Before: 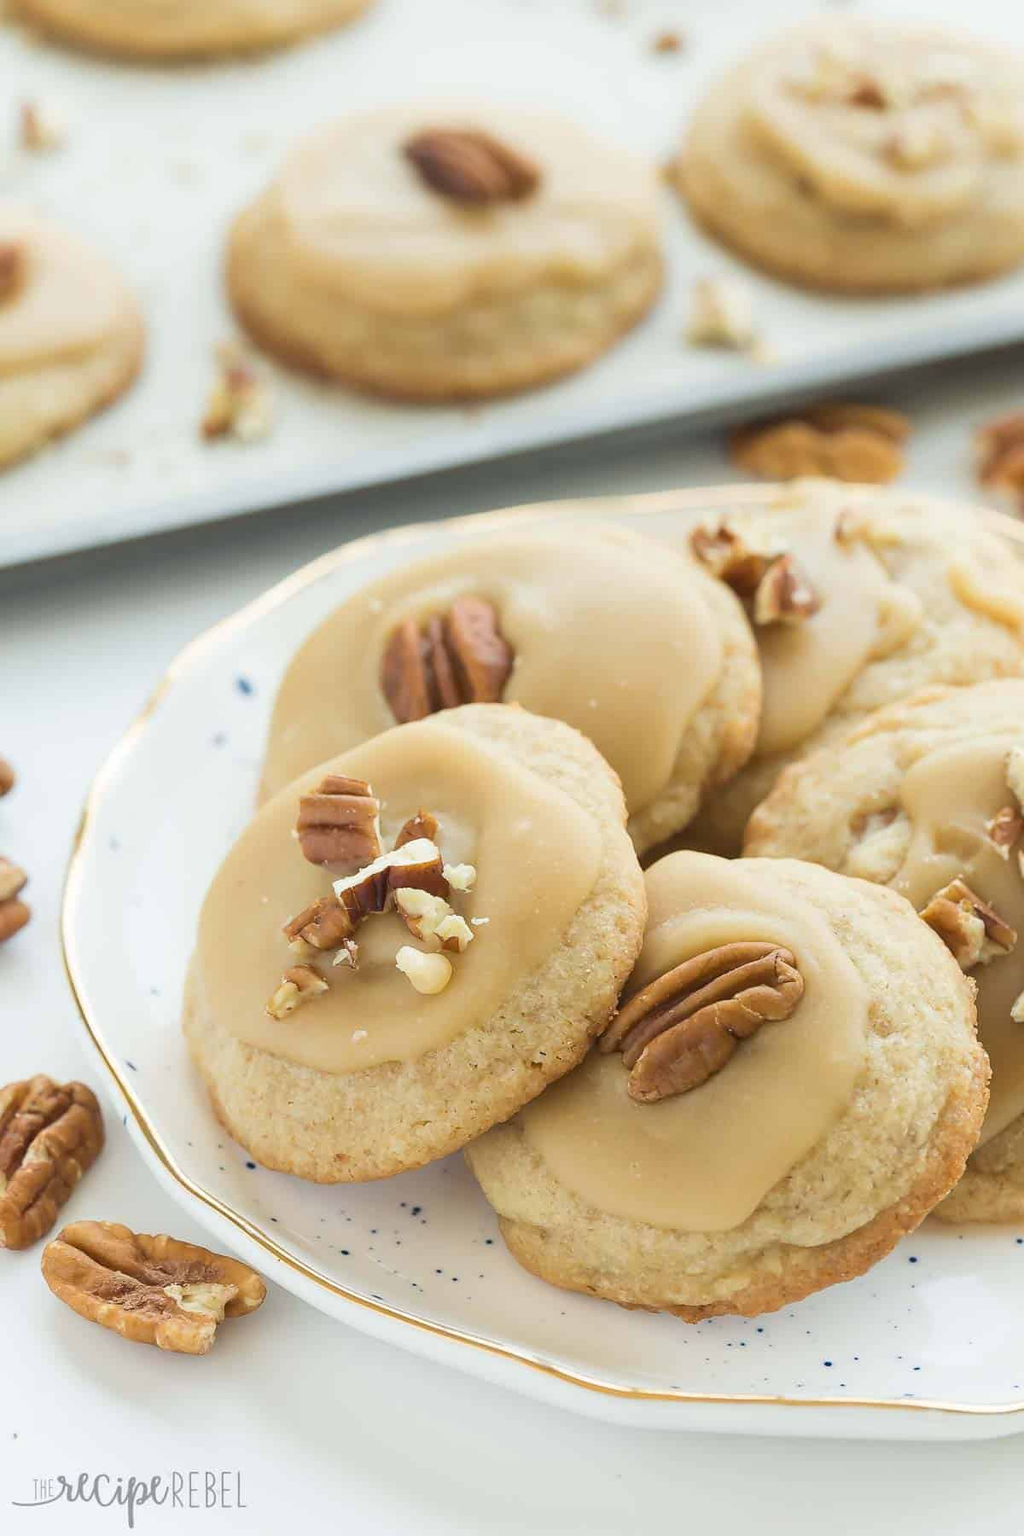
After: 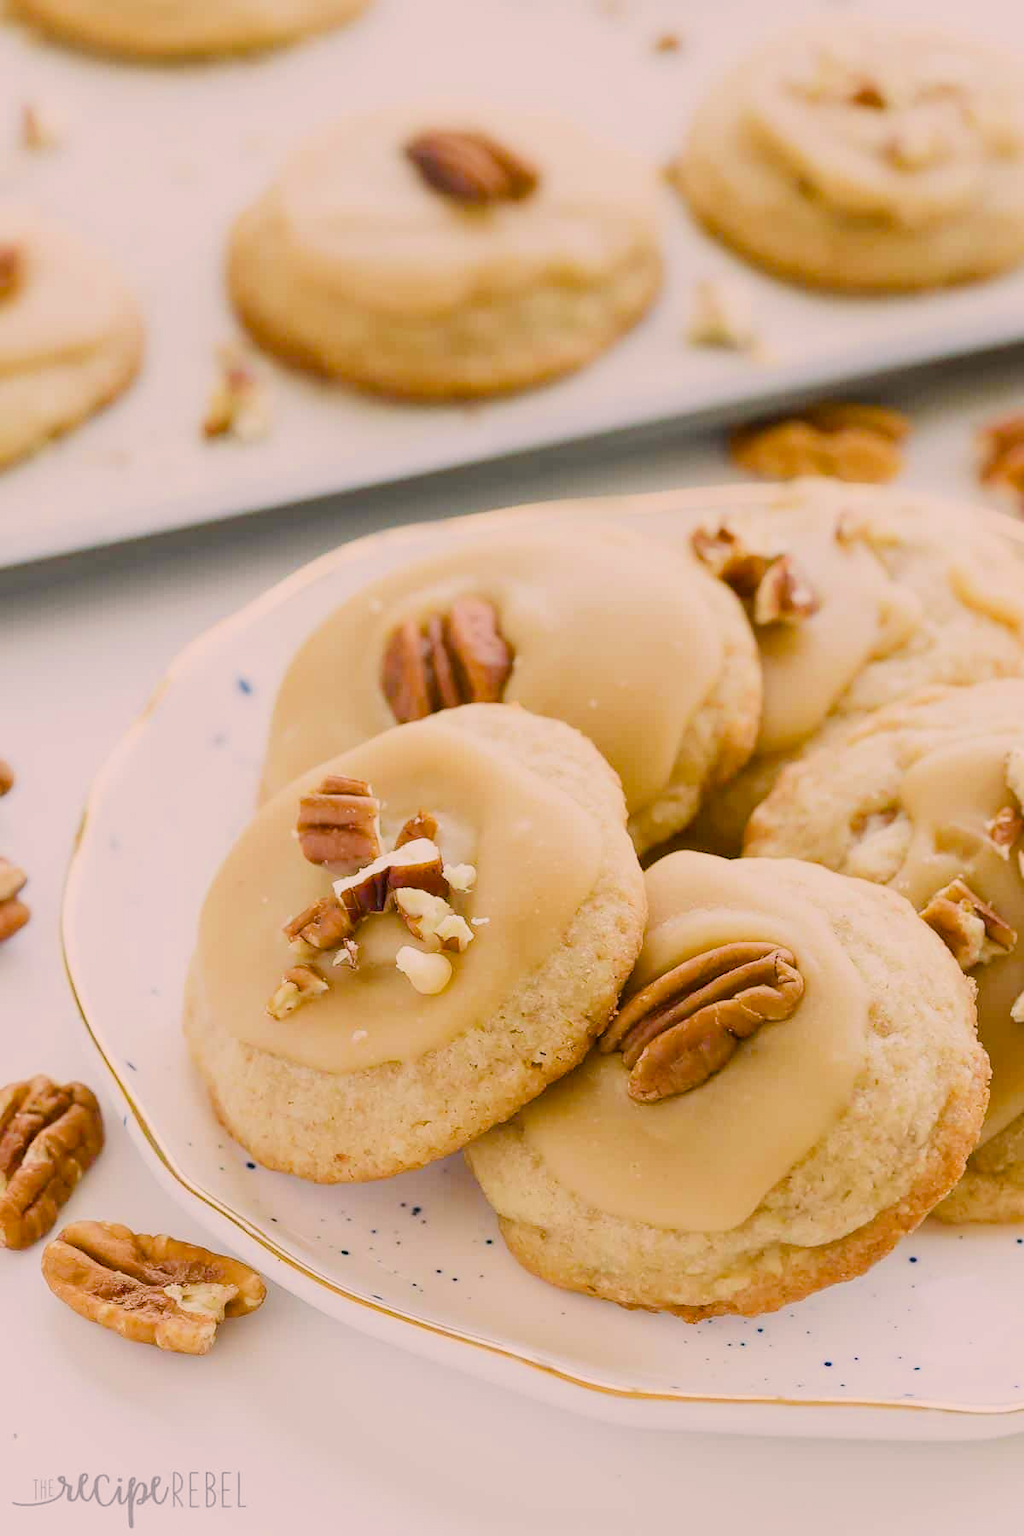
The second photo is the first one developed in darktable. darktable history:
color balance rgb: highlights gain › luminance 17.13%, highlights gain › chroma 2.84%, highlights gain › hue 262.92°, linear chroma grading › global chroma 0.809%, perceptual saturation grading › global saturation 20%, perceptual saturation grading › highlights -25.392%, perceptual saturation grading › shadows 49.222%, global vibrance 15.283%
filmic rgb: black relative exposure -7.65 EV, white relative exposure 4.56 EV, hardness 3.61
color correction: highlights a* 12.04, highlights b* 12.06
